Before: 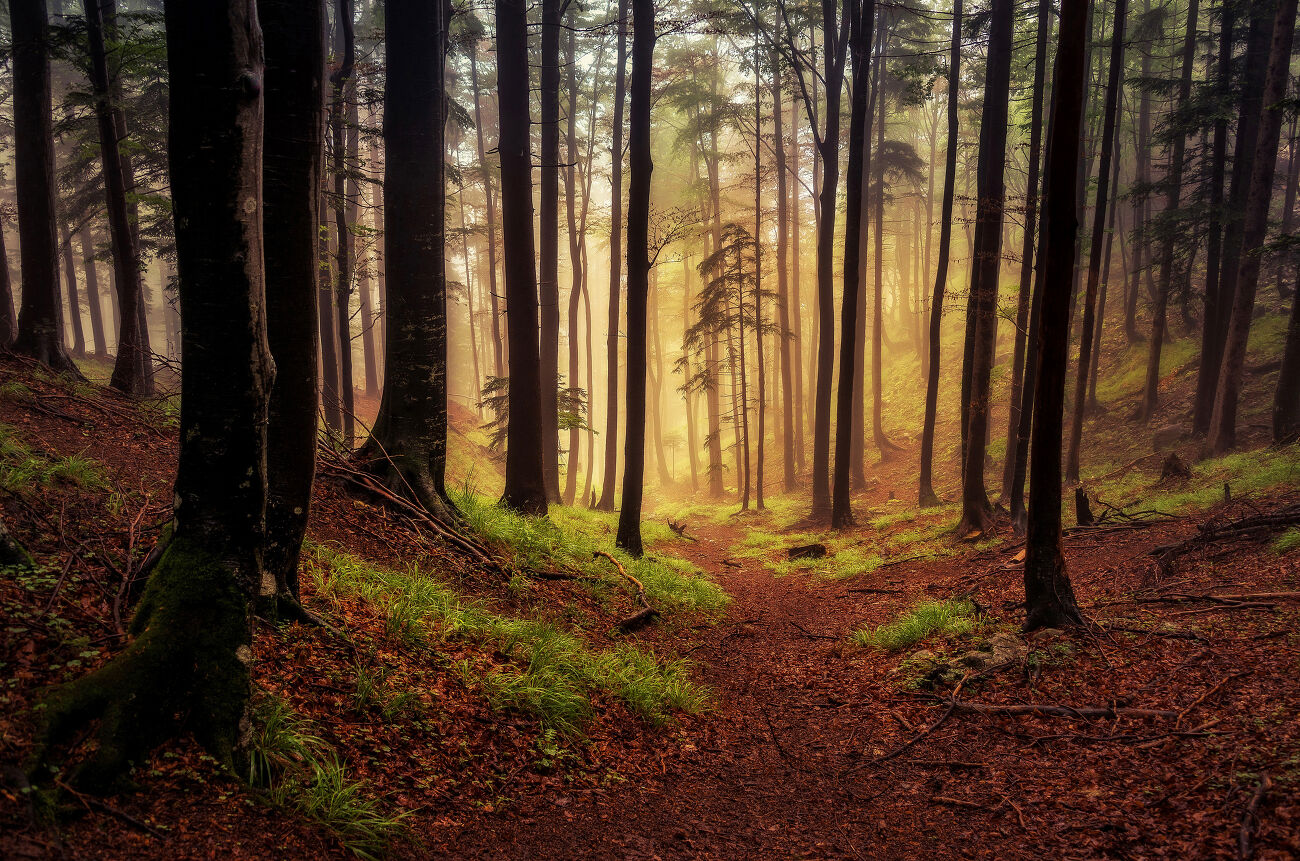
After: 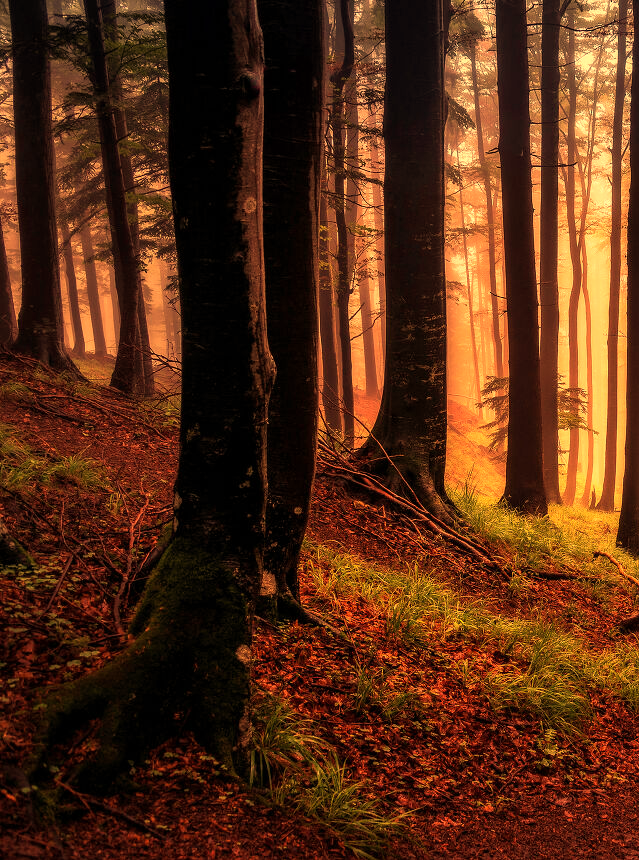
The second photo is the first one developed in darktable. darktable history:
crop and rotate: left 0%, top 0%, right 50.845%
white balance: red 1.467, blue 0.684
